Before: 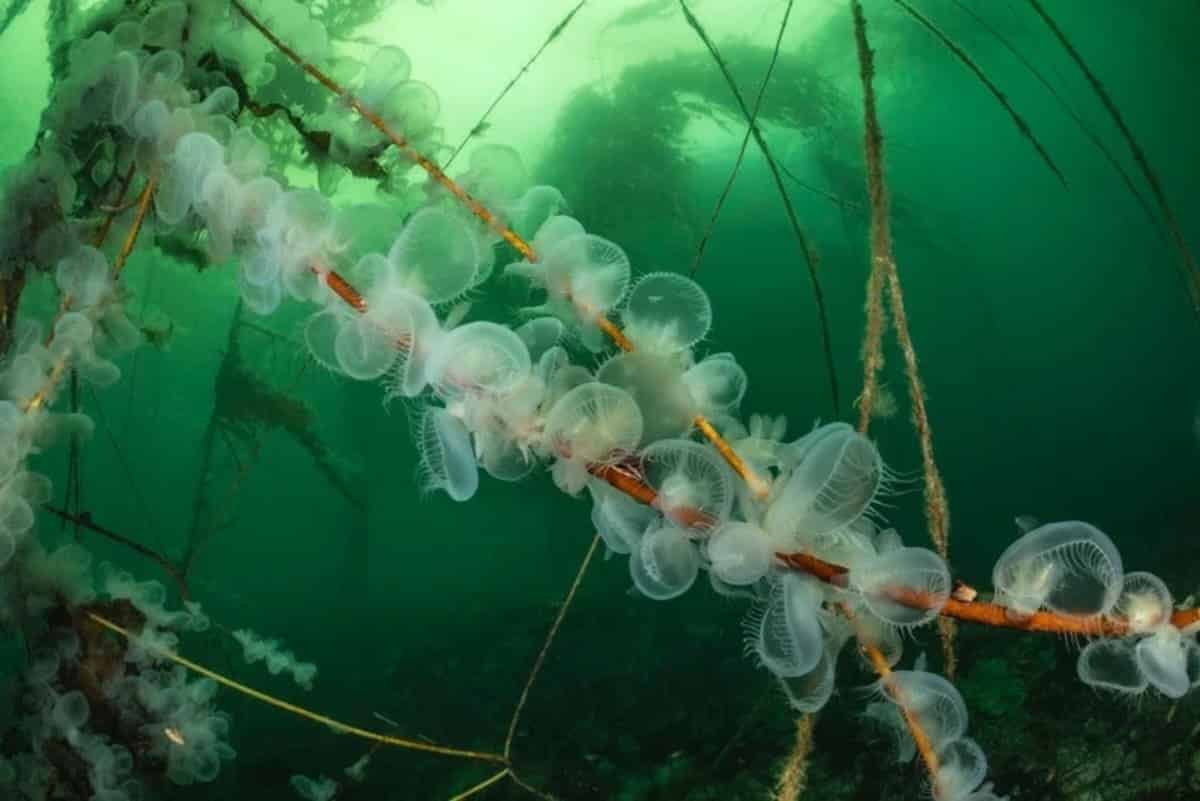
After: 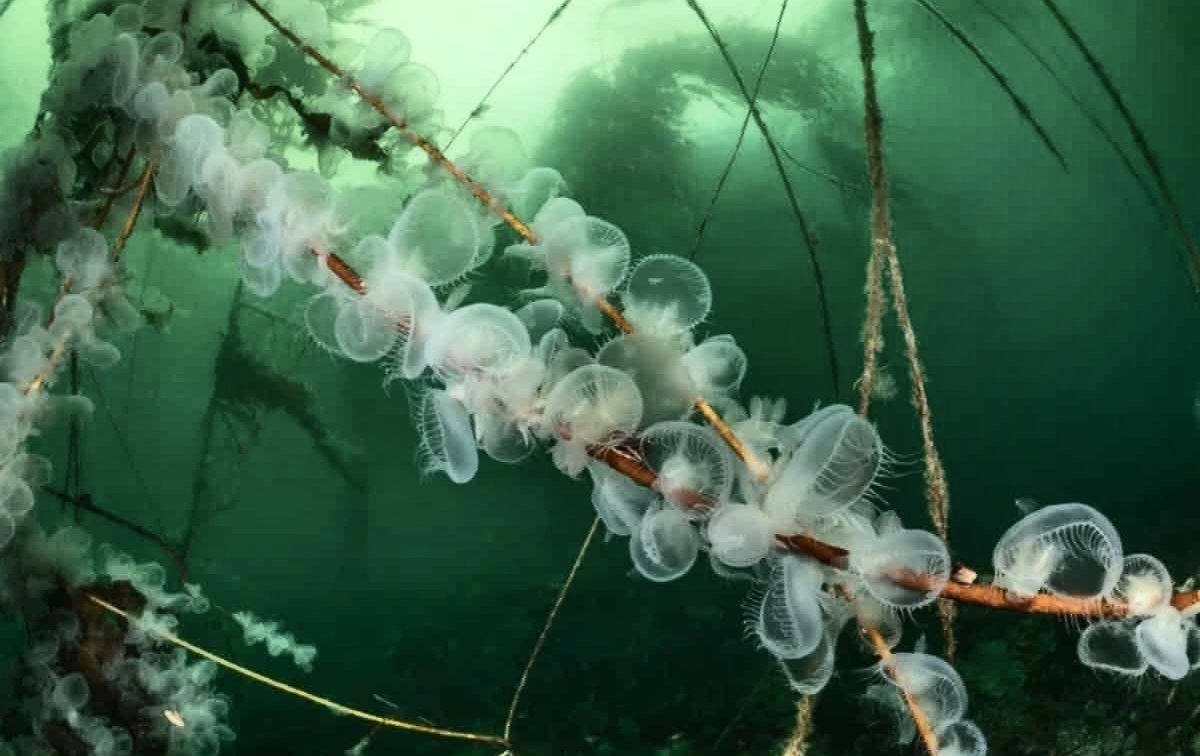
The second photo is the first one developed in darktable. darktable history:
crop and rotate: top 2.479%, bottom 3.018%
white balance: red 1.004, blue 1.024
shadows and highlights: shadows 52.34, highlights -28.23, soften with gaussian
contrast brightness saturation: contrast 0.25, saturation -0.31
